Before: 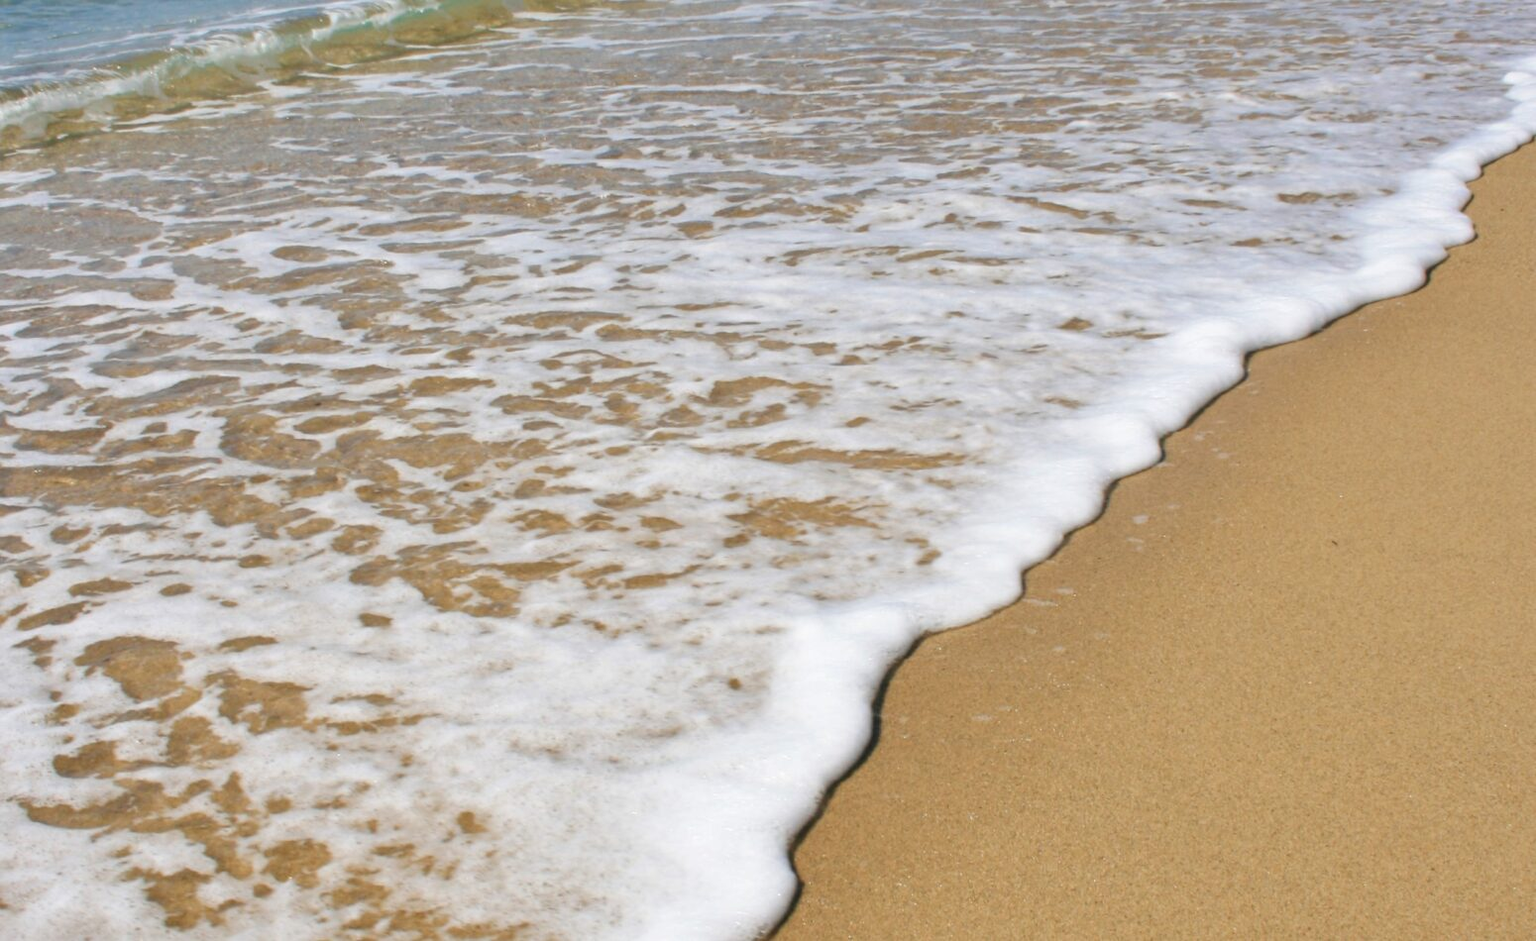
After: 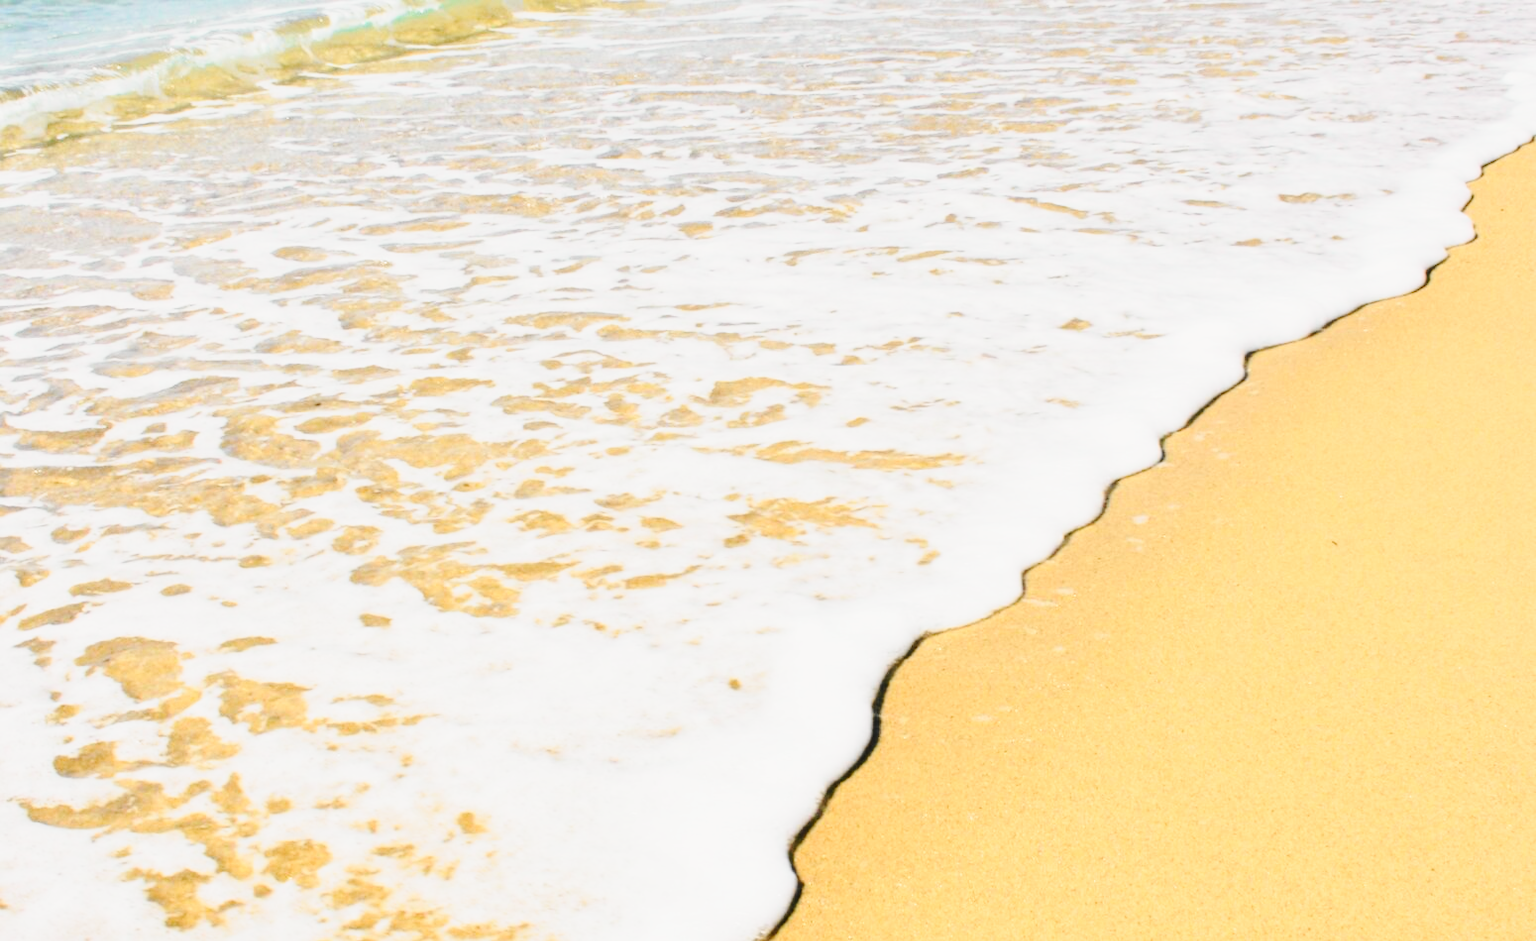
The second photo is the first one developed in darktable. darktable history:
base curve: curves: ch0 [(0, 0) (0.028, 0.03) (0.121, 0.232) (0.46, 0.748) (0.859, 0.968) (1, 1)], preserve colors none
tone curve: curves: ch0 [(0, 0.008) (0.107, 0.083) (0.283, 0.287) (0.429, 0.51) (0.607, 0.739) (0.789, 0.893) (0.998, 0.978)]; ch1 [(0, 0) (0.323, 0.339) (0.438, 0.427) (0.478, 0.484) (0.502, 0.502) (0.527, 0.525) (0.571, 0.579) (0.608, 0.629) (0.669, 0.704) (0.859, 0.899) (1, 1)]; ch2 [(0, 0) (0.33, 0.347) (0.421, 0.456) (0.473, 0.498) (0.502, 0.504) (0.522, 0.524) (0.549, 0.567) (0.593, 0.626) (0.676, 0.724) (1, 1)], color space Lab, independent channels, preserve colors none
